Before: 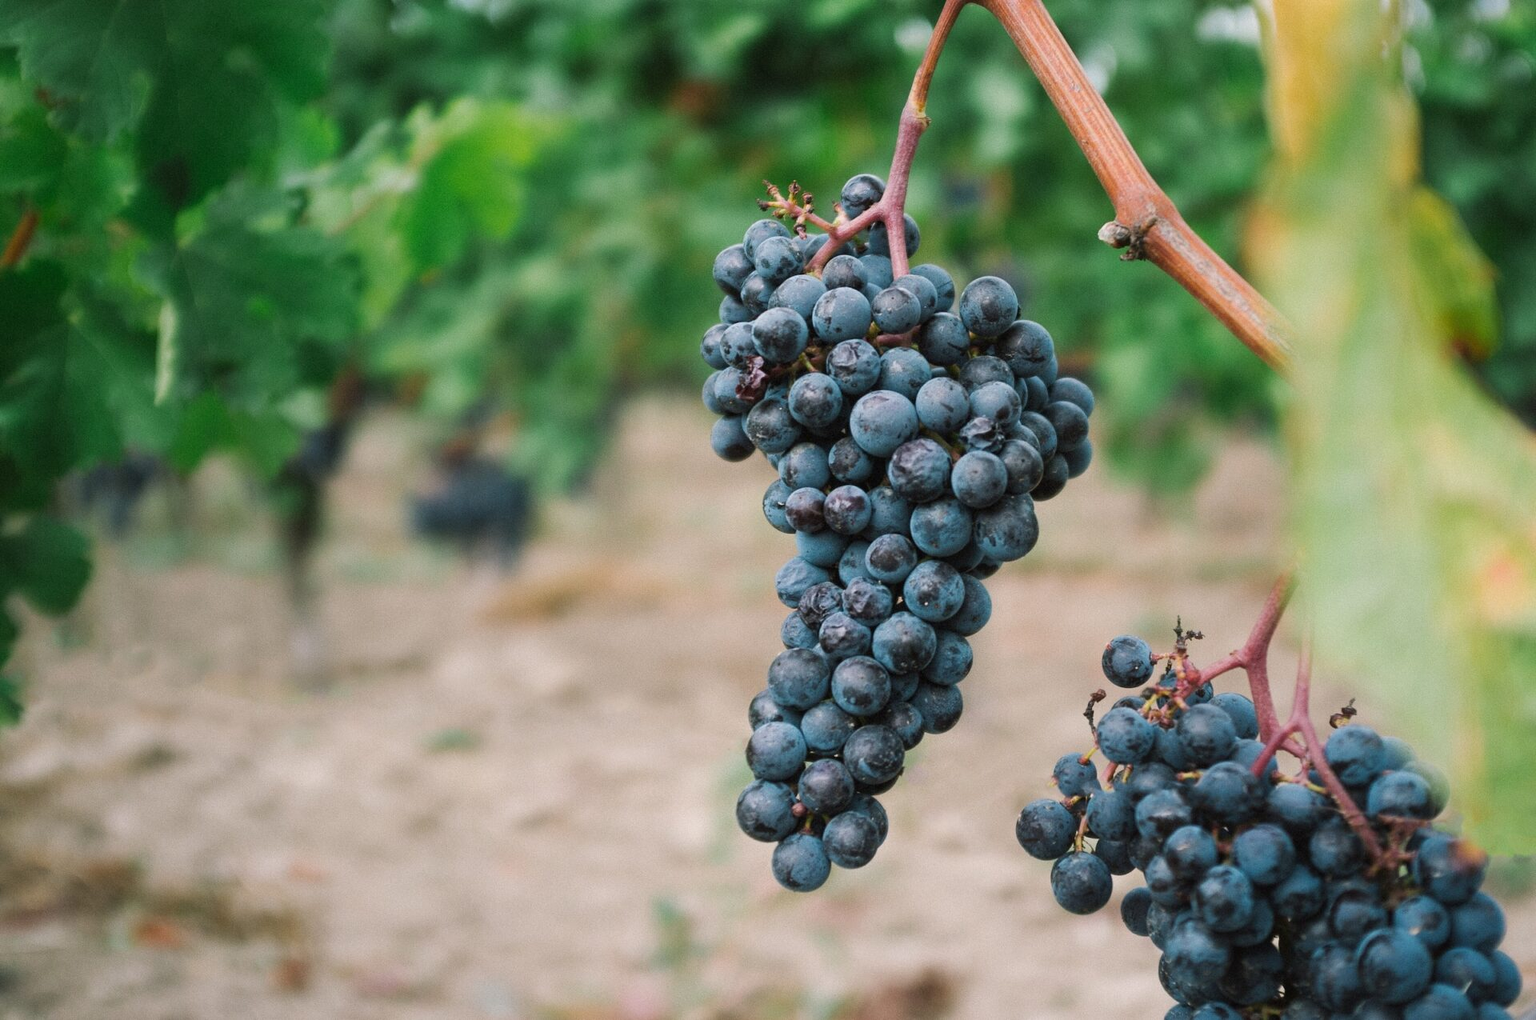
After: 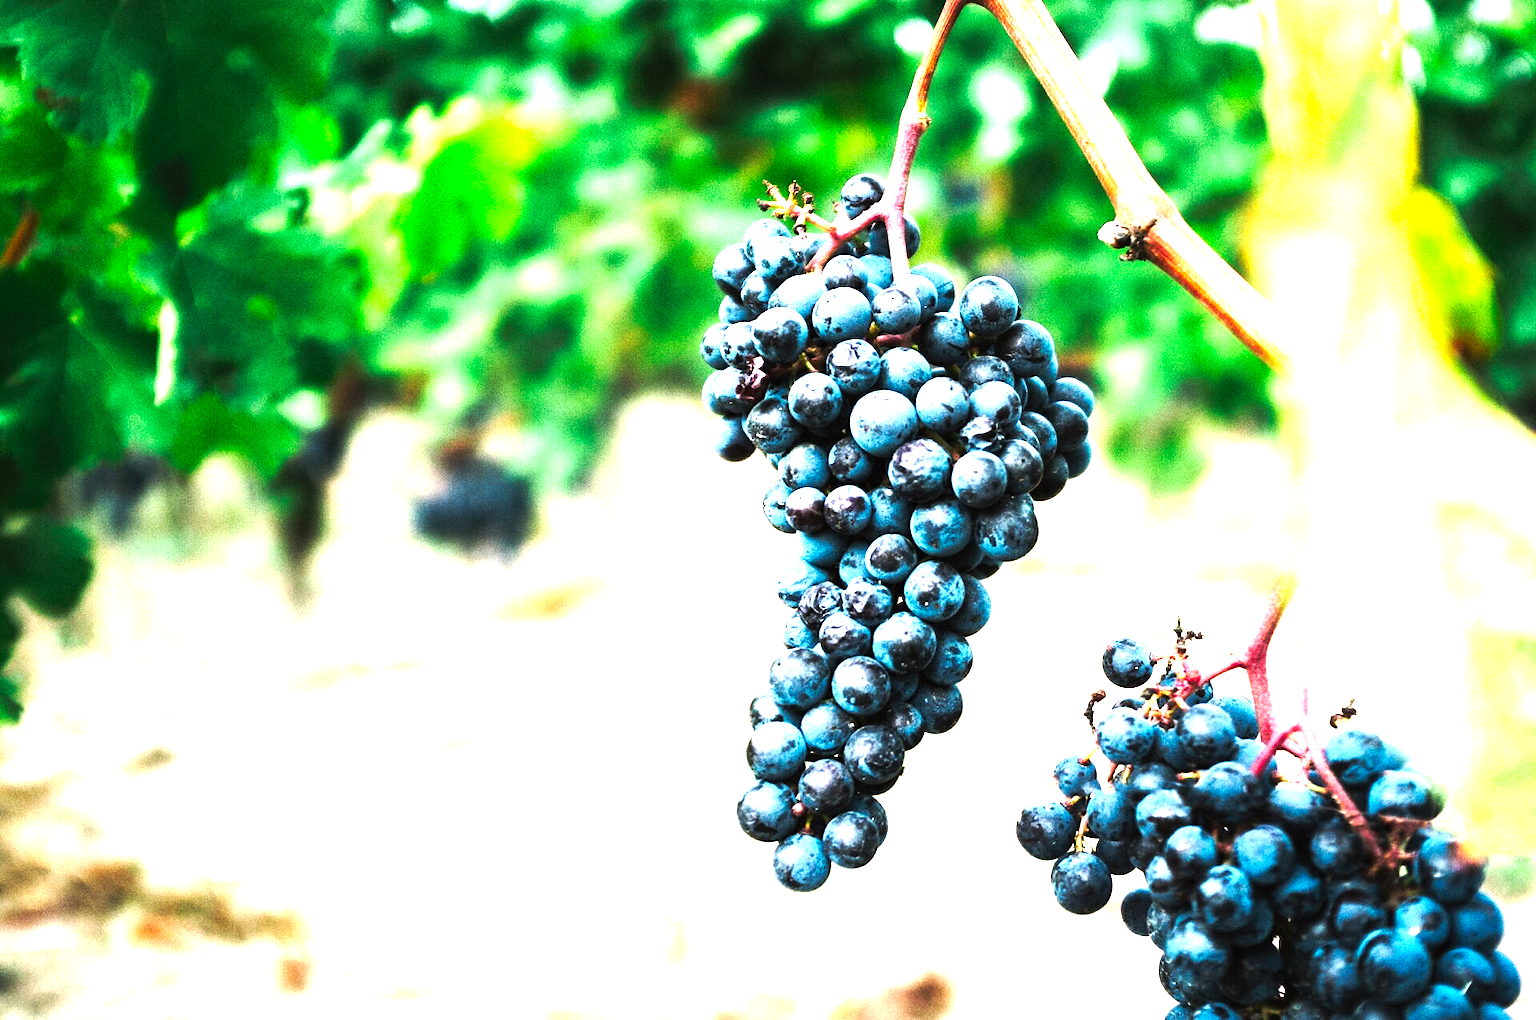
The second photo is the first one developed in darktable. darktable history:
base curve: curves: ch0 [(0, 0) (0.073, 0.04) (0.157, 0.139) (0.492, 0.492) (0.758, 0.758) (1, 1)], preserve colors none
levels: levels [0, 0.281, 0.562]
tone equalizer: -8 EV -0.417 EV, -7 EV -0.389 EV, -6 EV -0.333 EV, -5 EV -0.222 EV, -3 EV 0.222 EV, -2 EV 0.333 EV, -1 EV 0.389 EV, +0 EV 0.417 EV, edges refinement/feathering 500, mask exposure compensation -1.57 EV, preserve details no
